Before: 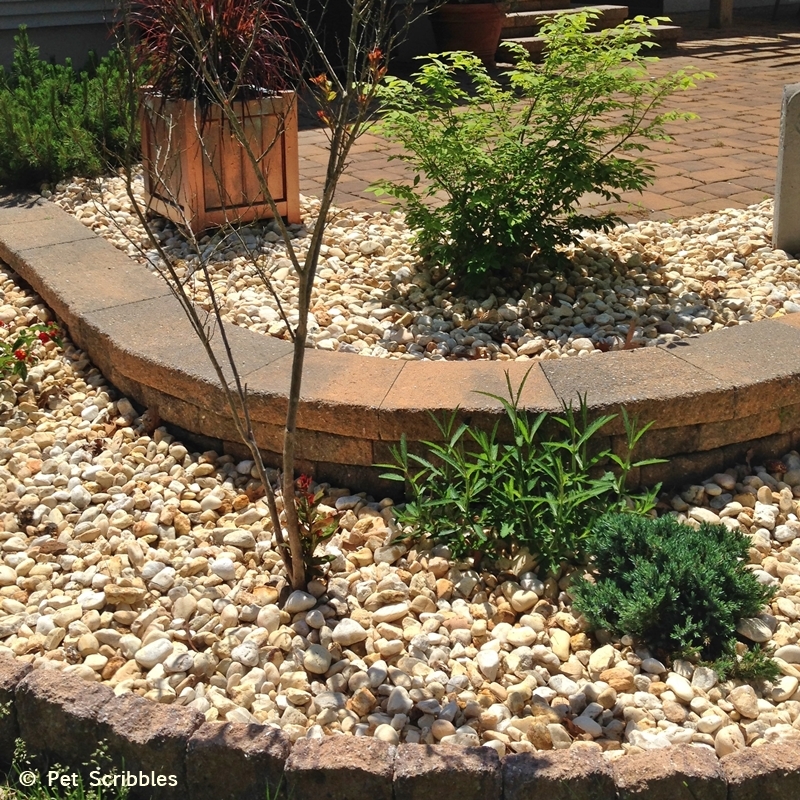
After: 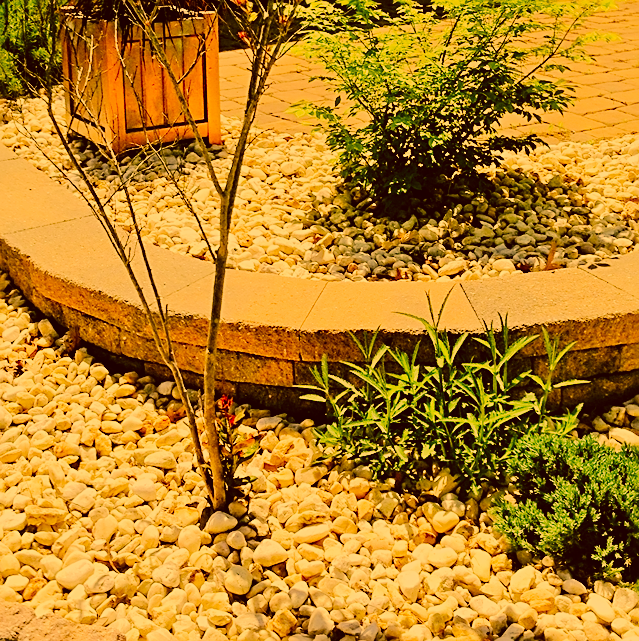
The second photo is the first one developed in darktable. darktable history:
sharpen: amount 0.588
exposure: exposure 0.163 EV, compensate highlight preservation false
tone equalizer: -7 EV 0.158 EV, -6 EV 0.583 EV, -5 EV 1.17 EV, -4 EV 1.32 EV, -3 EV 1.16 EV, -2 EV 0.6 EV, -1 EV 0.154 EV, edges refinement/feathering 500, mask exposure compensation -1.57 EV, preserve details no
filmic rgb: black relative exposure -7.65 EV, white relative exposure 4.56 EV, hardness 3.61, preserve chrominance no, color science v4 (2020)
contrast brightness saturation: contrast 0.056, brightness -0.007, saturation -0.247
crop and rotate: left 10.114%, top 10.07%, right 10.007%, bottom 9.761%
color correction: highlights a* 10.78, highlights b* 30.69, shadows a* 2.64, shadows b* 17.62, saturation 1.74
levels: mode automatic, levels [0.072, 0.414, 0.976]
